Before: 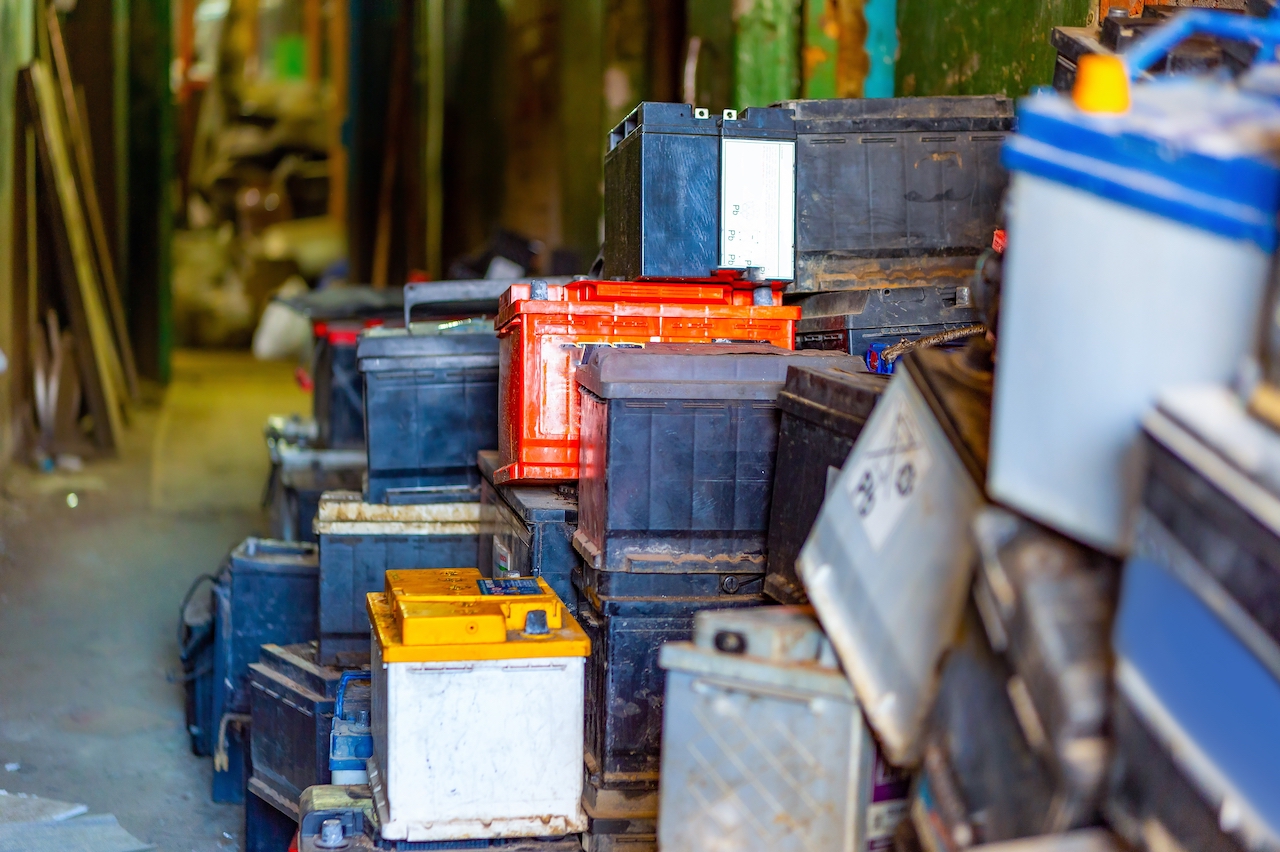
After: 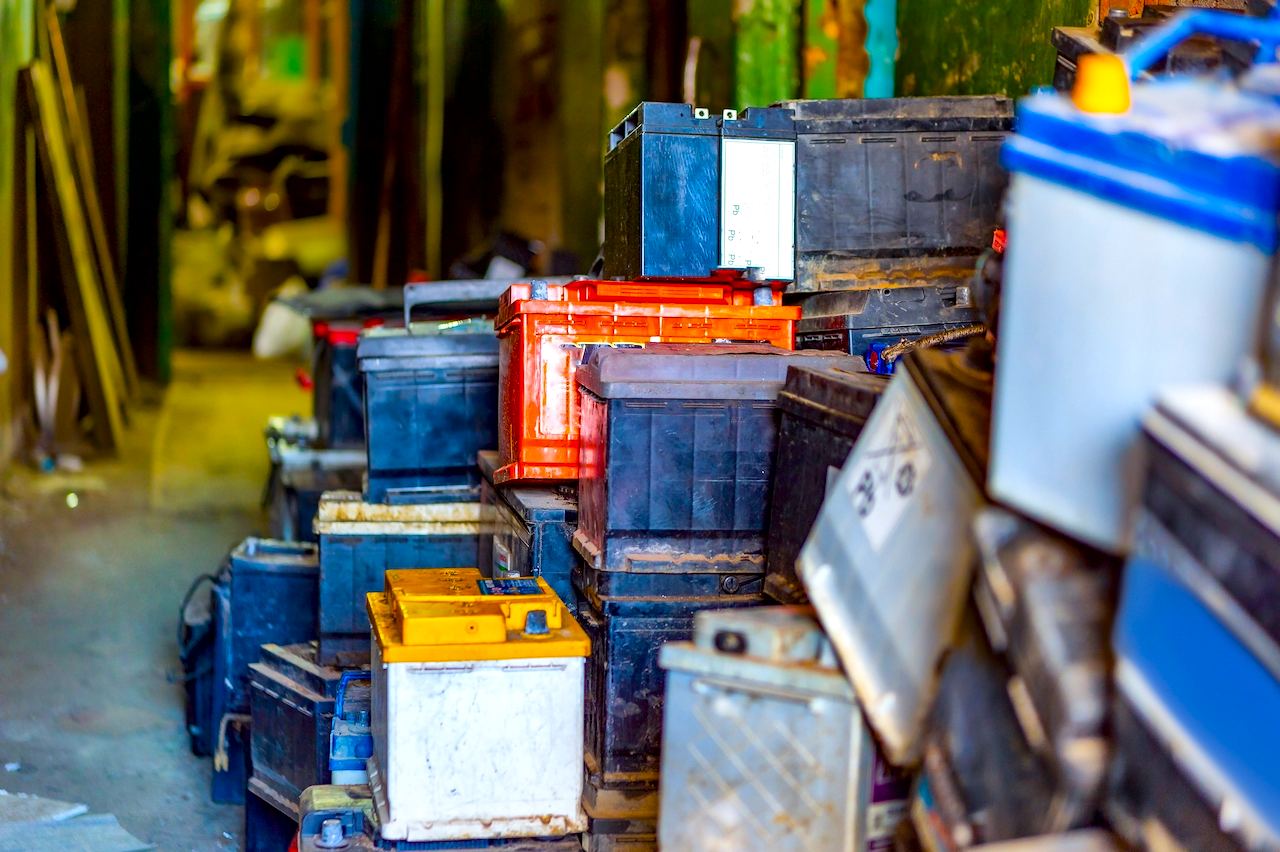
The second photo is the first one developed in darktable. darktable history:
local contrast: mode bilateral grid, contrast 20, coarseness 50, detail 171%, midtone range 0.2
color balance rgb: linear chroma grading › global chroma 15%, perceptual saturation grading › global saturation 30%
